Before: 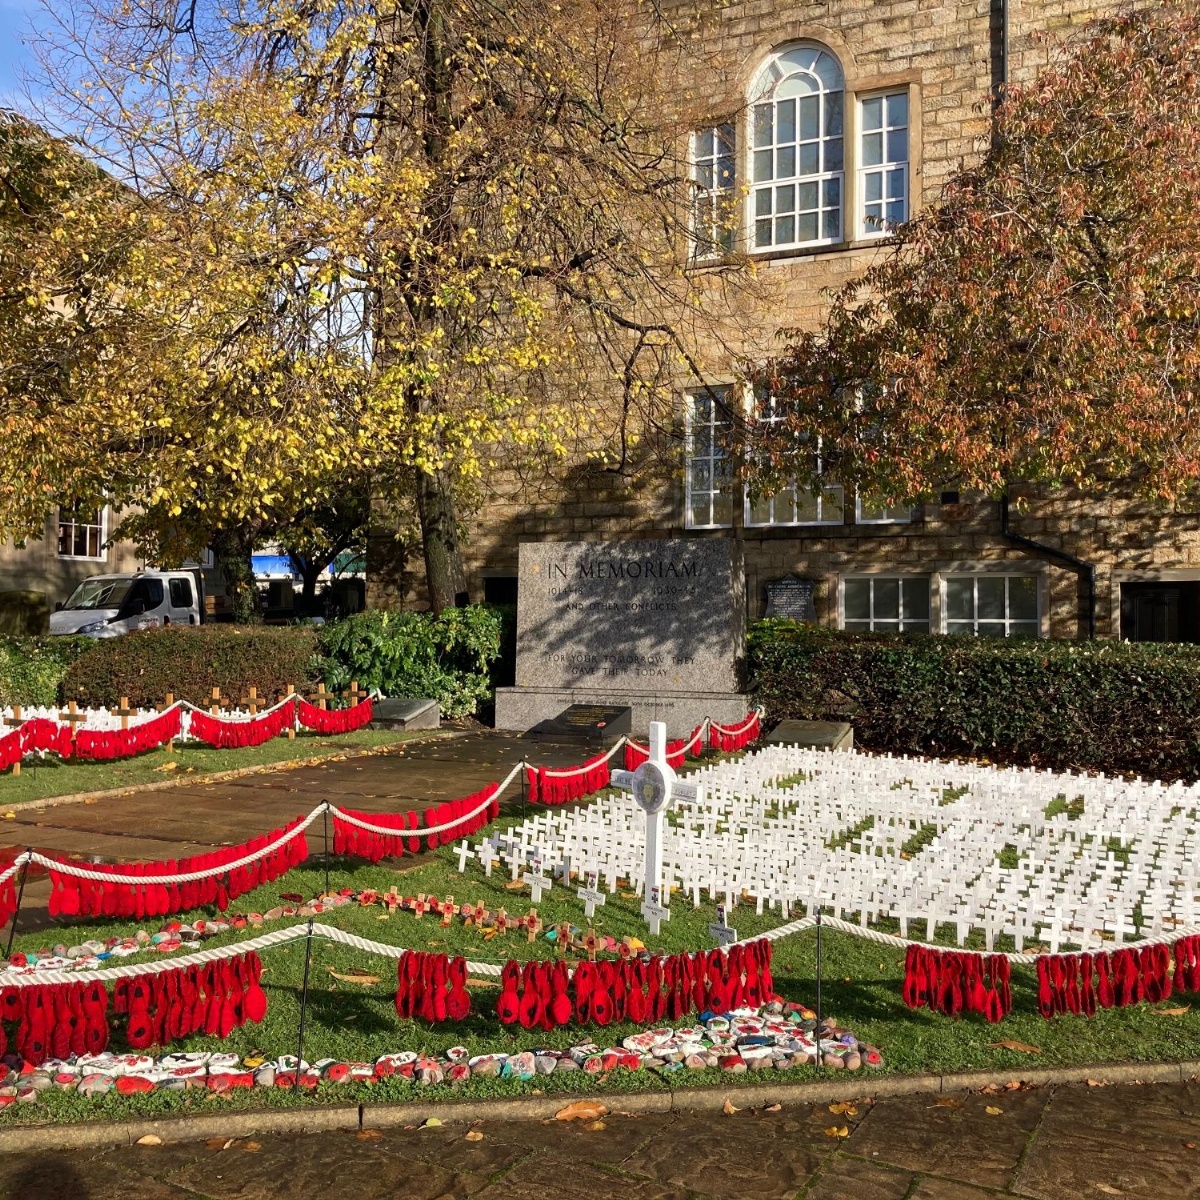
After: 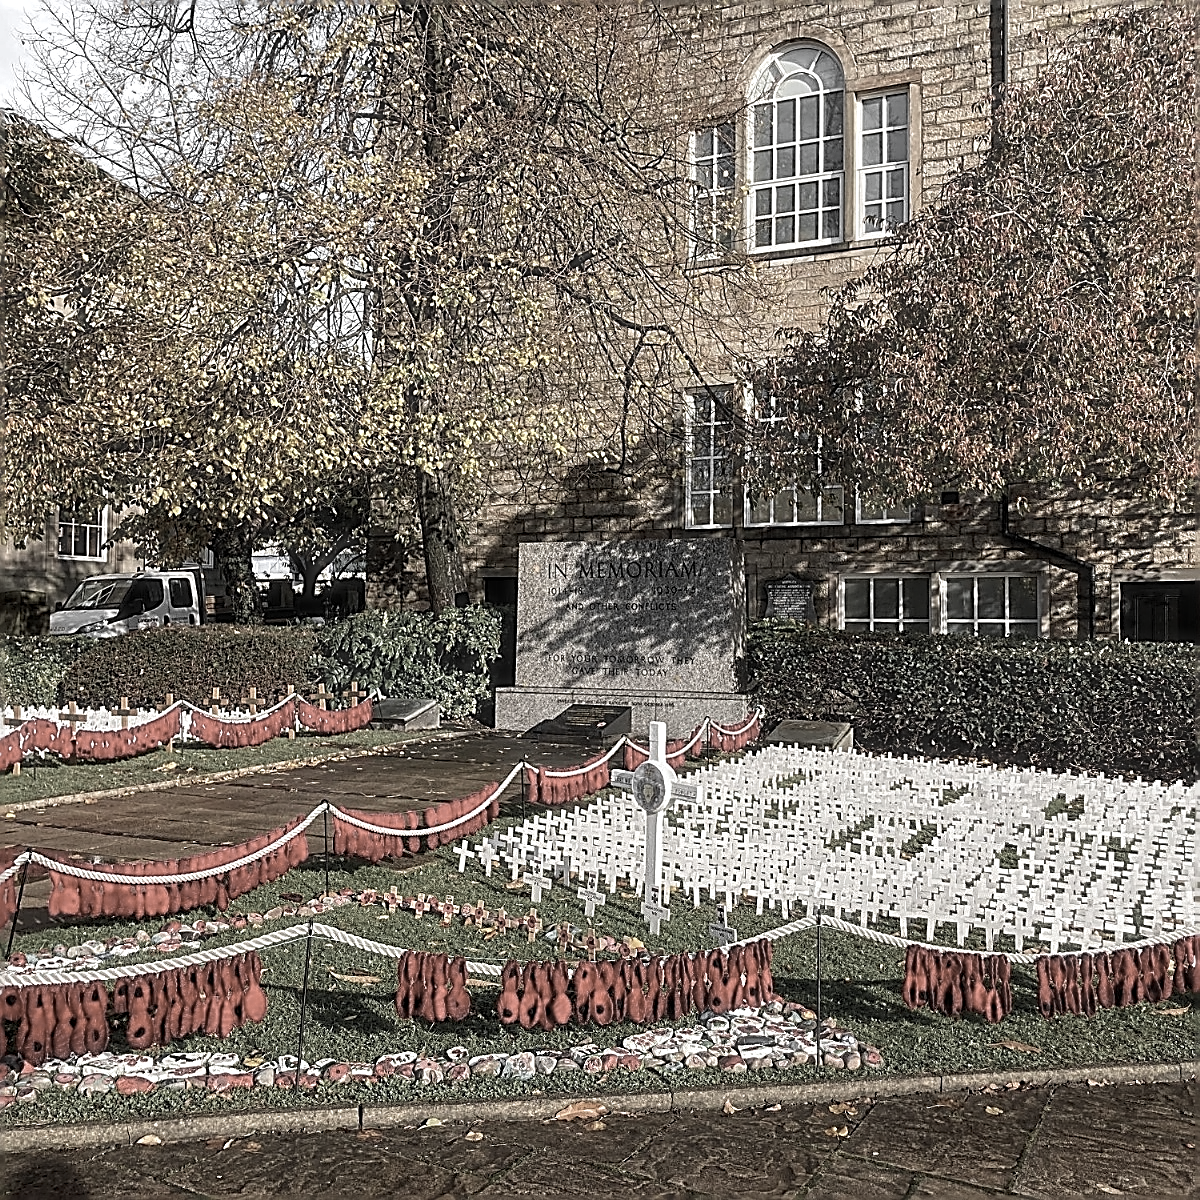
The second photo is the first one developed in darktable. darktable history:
color zones: curves: ch0 [(0, 0.613) (0.01, 0.613) (0.245, 0.448) (0.498, 0.529) (0.642, 0.665) (0.879, 0.777) (0.99, 0.613)]; ch1 [(0, 0.035) (0.121, 0.189) (0.259, 0.197) (0.415, 0.061) (0.589, 0.022) (0.732, 0.022) (0.857, 0.026) (0.991, 0.053)]
white balance: red 1, blue 1
haze removal: strength -0.09, adaptive false
sharpen: amount 2
local contrast: on, module defaults
